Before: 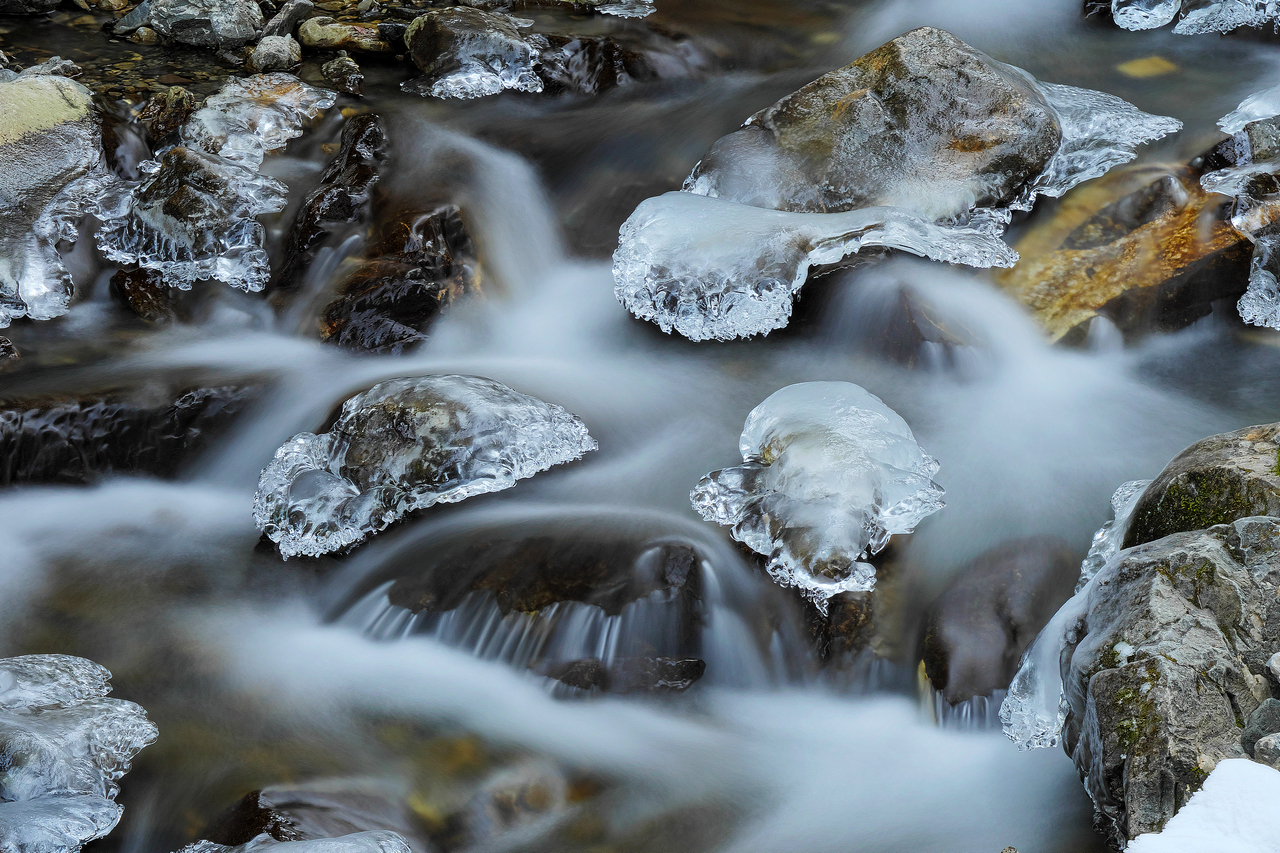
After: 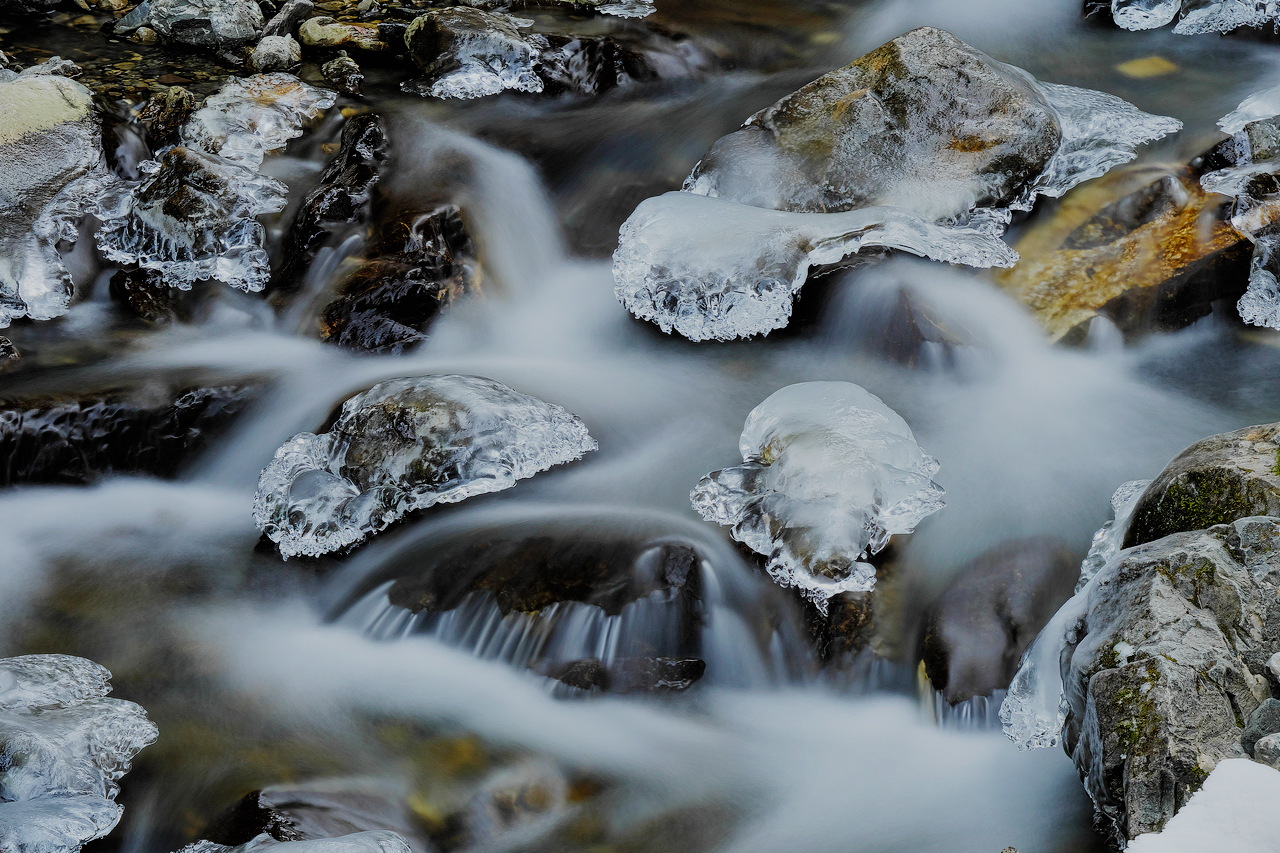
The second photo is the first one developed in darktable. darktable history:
filmic rgb: black relative exposure -7.65 EV, white relative exposure 4.56 EV, hardness 3.61, preserve chrominance no, color science v5 (2021)
shadows and highlights: radius 107.07, shadows 41.17, highlights -72.77, low approximation 0.01, soften with gaussian
